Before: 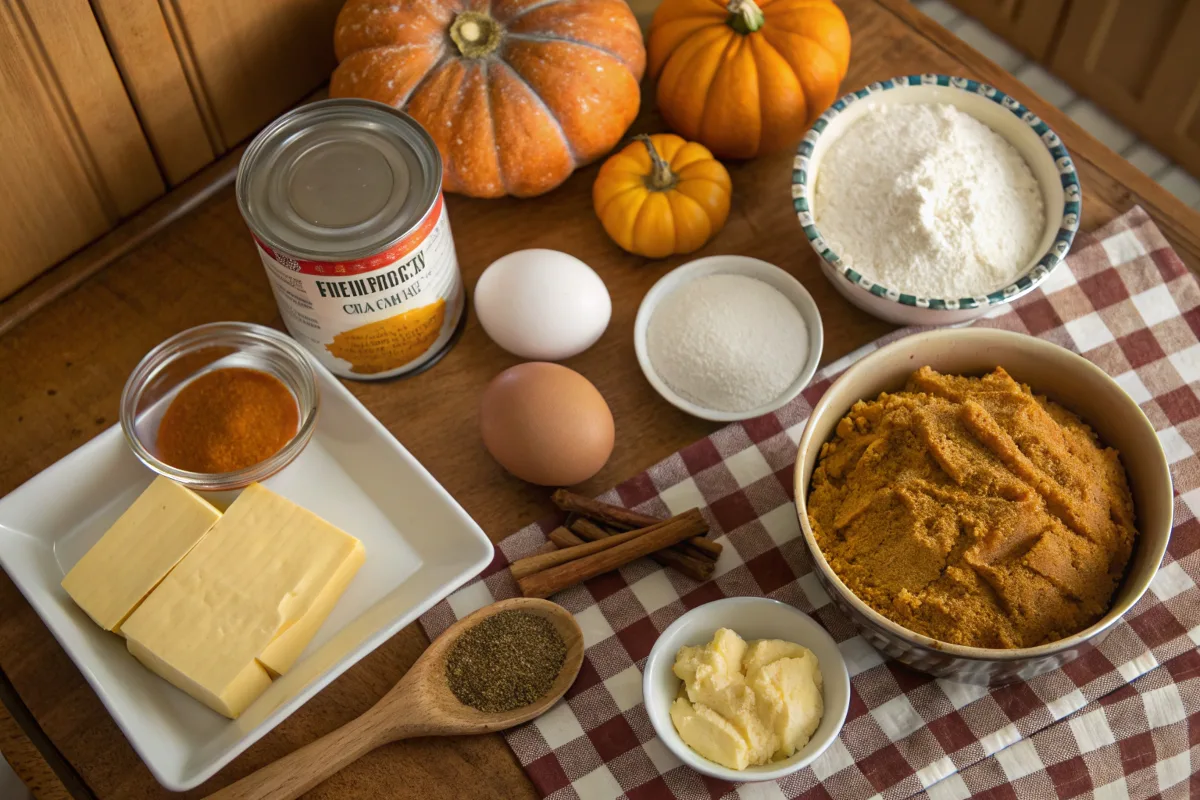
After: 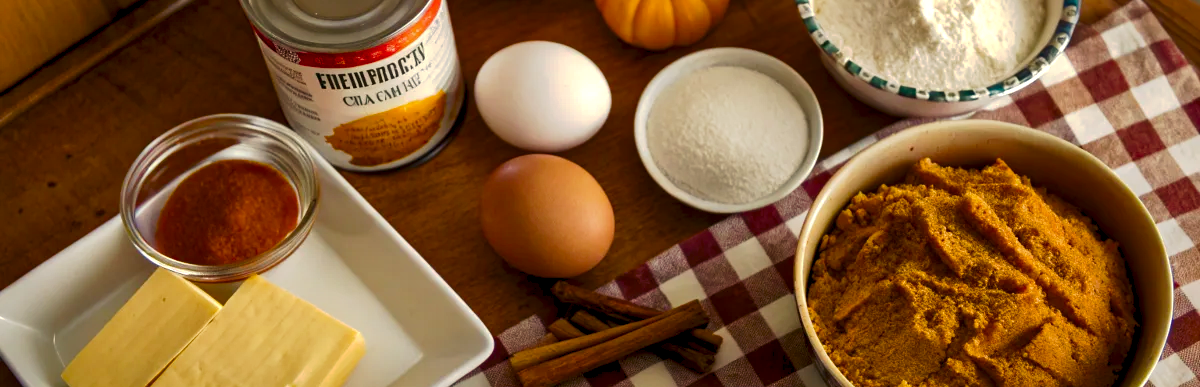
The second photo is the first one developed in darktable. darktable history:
tone curve: curves: ch0 [(0, 0) (0.003, 0.032) (0.011, 0.04) (0.025, 0.058) (0.044, 0.084) (0.069, 0.107) (0.1, 0.13) (0.136, 0.158) (0.177, 0.193) (0.224, 0.236) (0.277, 0.283) (0.335, 0.335) (0.399, 0.399) (0.468, 0.467) (0.543, 0.533) (0.623, 0.612) (0.709, 0.698) (0.801, 0.776) (0.898, 0.848) (1, 1)], preserve colors none
crop and rotate: top 26.056%, bottom 25.543%
rgb levels: levels [[0.013, 0.434, 0.89], [0, 0.5, 1], [0, 0.5, 1]]
contrast brightness saturation: brightness -0.2, saturation 0.08
shadows and highlights: shadows 43.71, white point adjustment -1.46, soften with gaussian
color balance rgb: shadows lift › chroma 3%, shadows lift › hue 280.8°, power › hue 330°, highlights gain › chroma 3%, highlights gain › hue 75.6°, global offset › luminance 0.7%, perceptual saturation grading › global saturation 20%, perceptual saturation grading › highlights -25%, perceptual saturation grading › shadows 50%, global vibrance 20.33%
local contrast: mode bilateral grid, contrast 25, coarseness 60, detail 151%, midtone range 0.2
